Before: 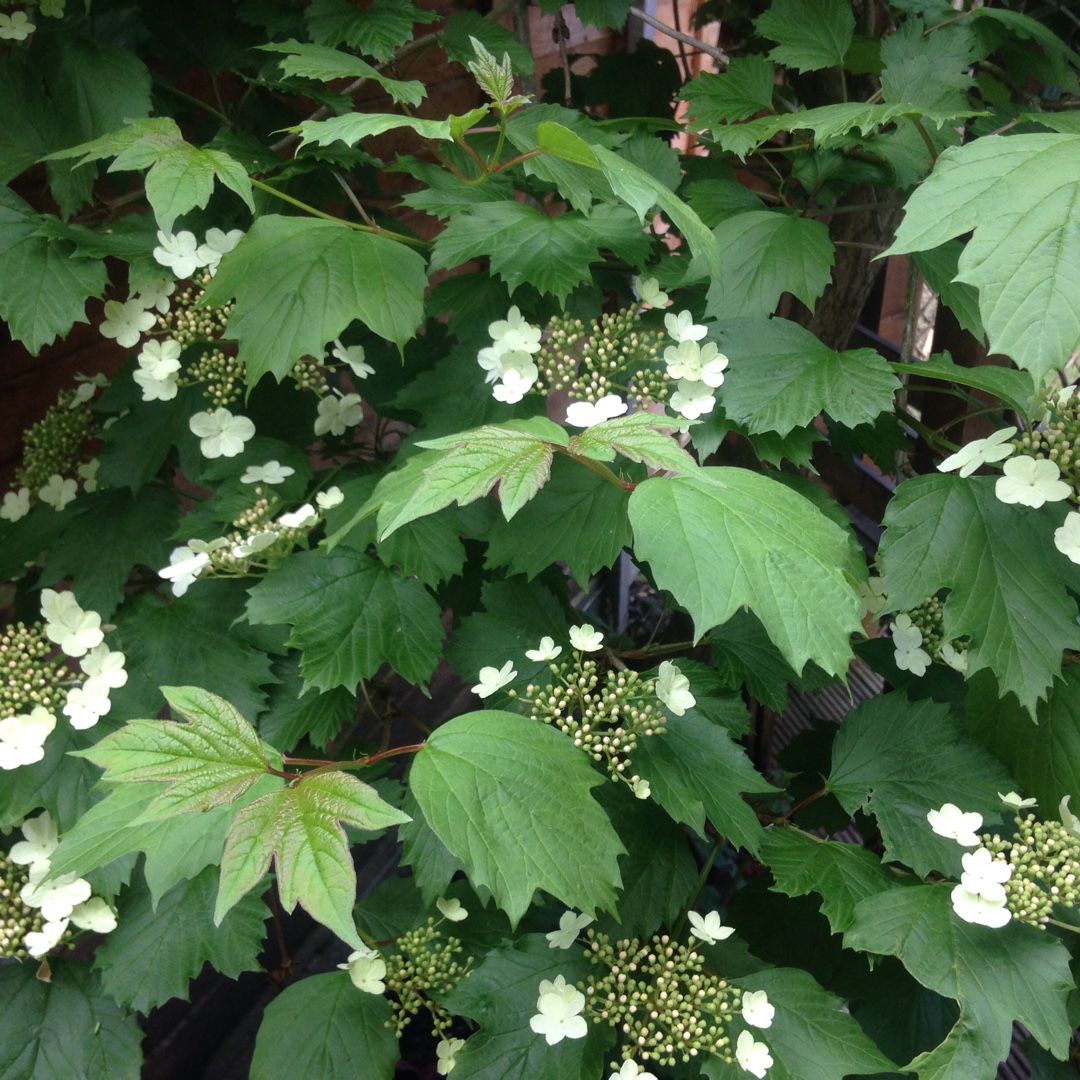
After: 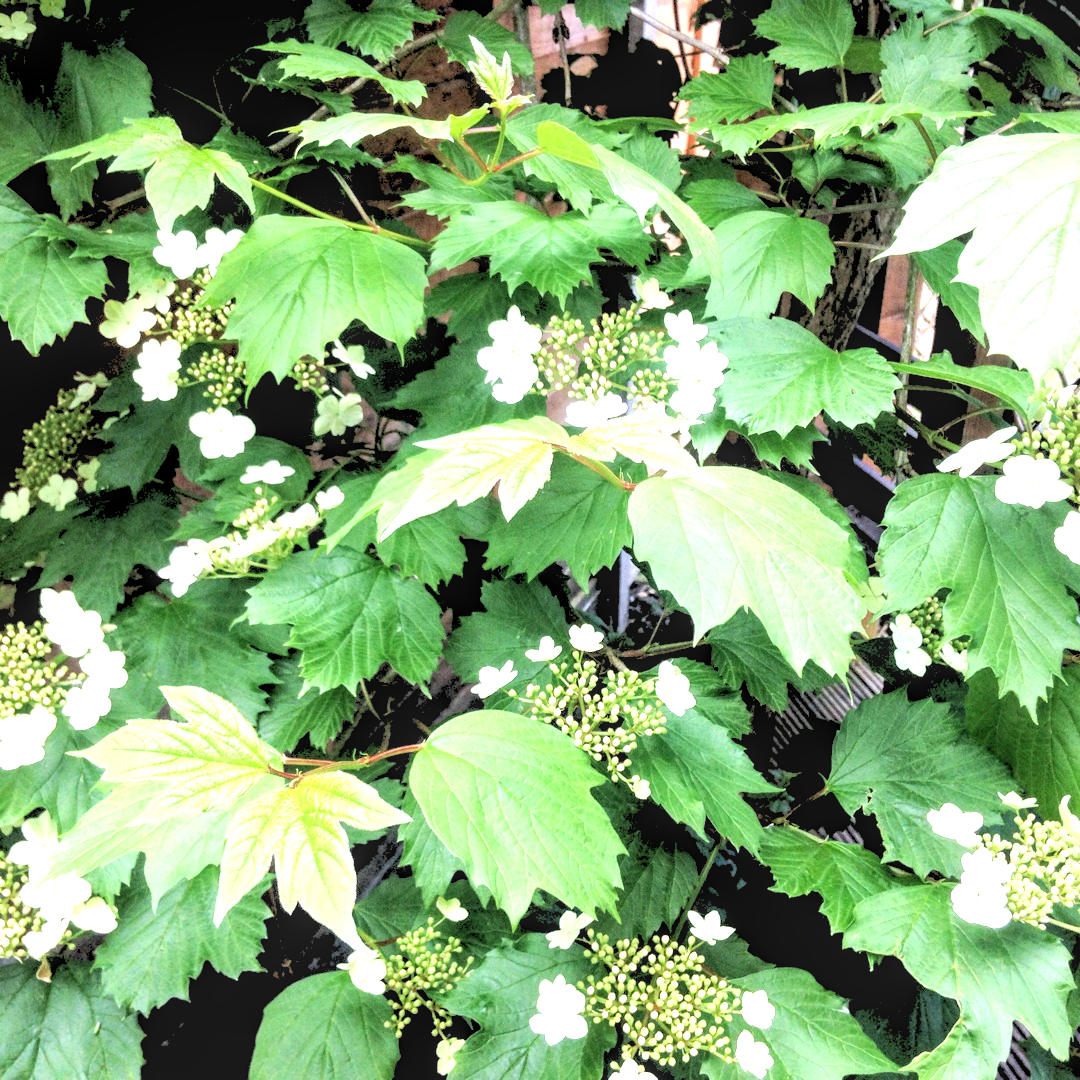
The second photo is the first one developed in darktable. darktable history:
local contrast: on, module defaults
rgb levels: levels [[0.027, 0.429, 0.996], [0, 0.5, 1], [0, 0.5, 1]]
exposure: black level correction 0, exposure 1.45 EV, compensate exposure bias true, compensate highlight preservation false
tone equalizer: -8 EV -0.75 EV, -7 EV -0.7 EV, -6 EV -0.6 EV, -5 EV -0.4 EV, -3 EV 0.4 EV, -2 EV 0.6 EV, -1 EV 0.7 EV, +0 EV 0.75 EV, edges refinement/feathering 500, mask exposure compensation -1.57 EV, preserve details no
